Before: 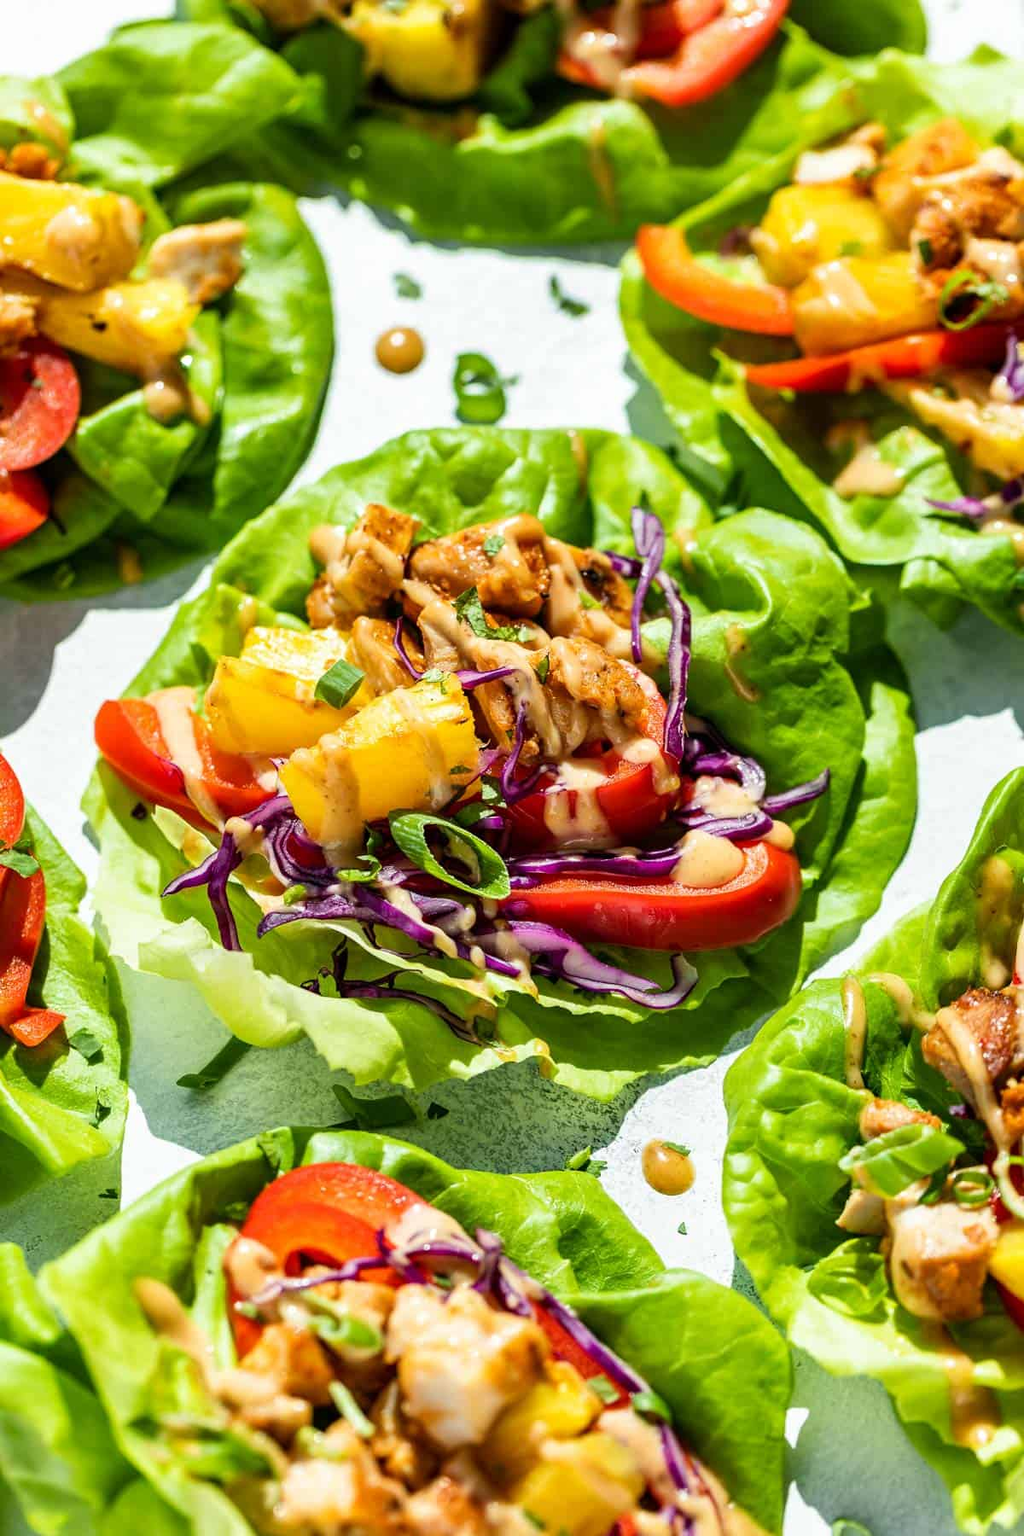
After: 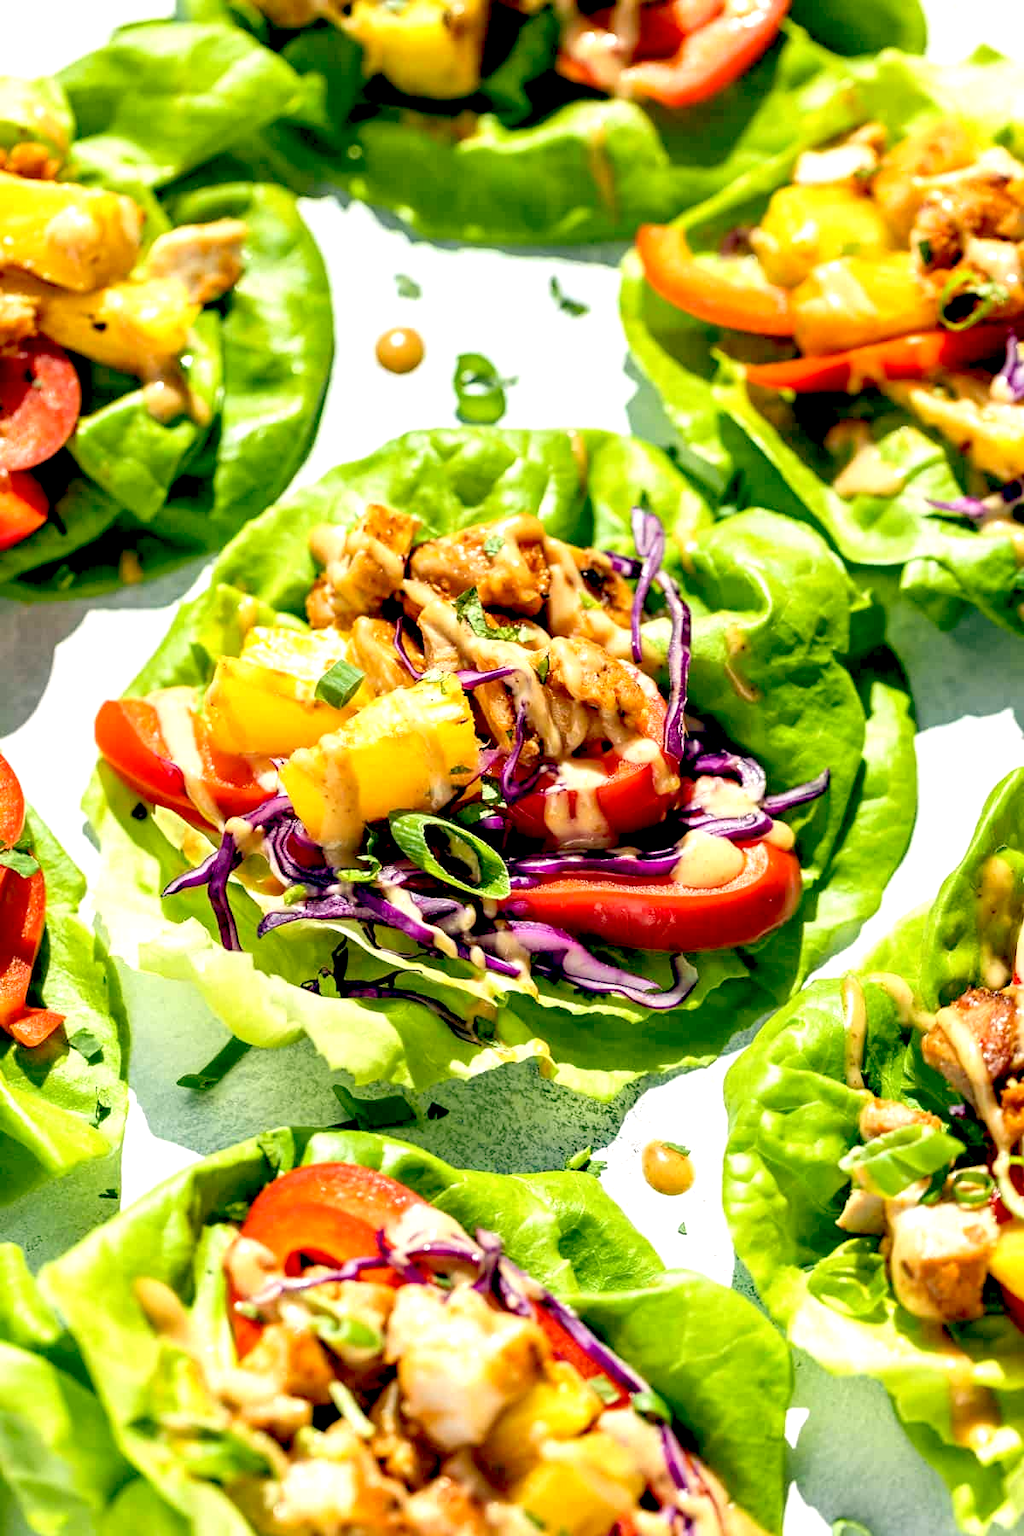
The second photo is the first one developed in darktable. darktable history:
exposure: black level correction 0, exposure 0.5 EV, compensate exposure bias true, compensate highlight preservation false
color balance: lift [0.975, 0.993, 1, 1.015], gamma [1.1, 1, 1, 0.945], gain [1, 1.04, 1, 0.95]
